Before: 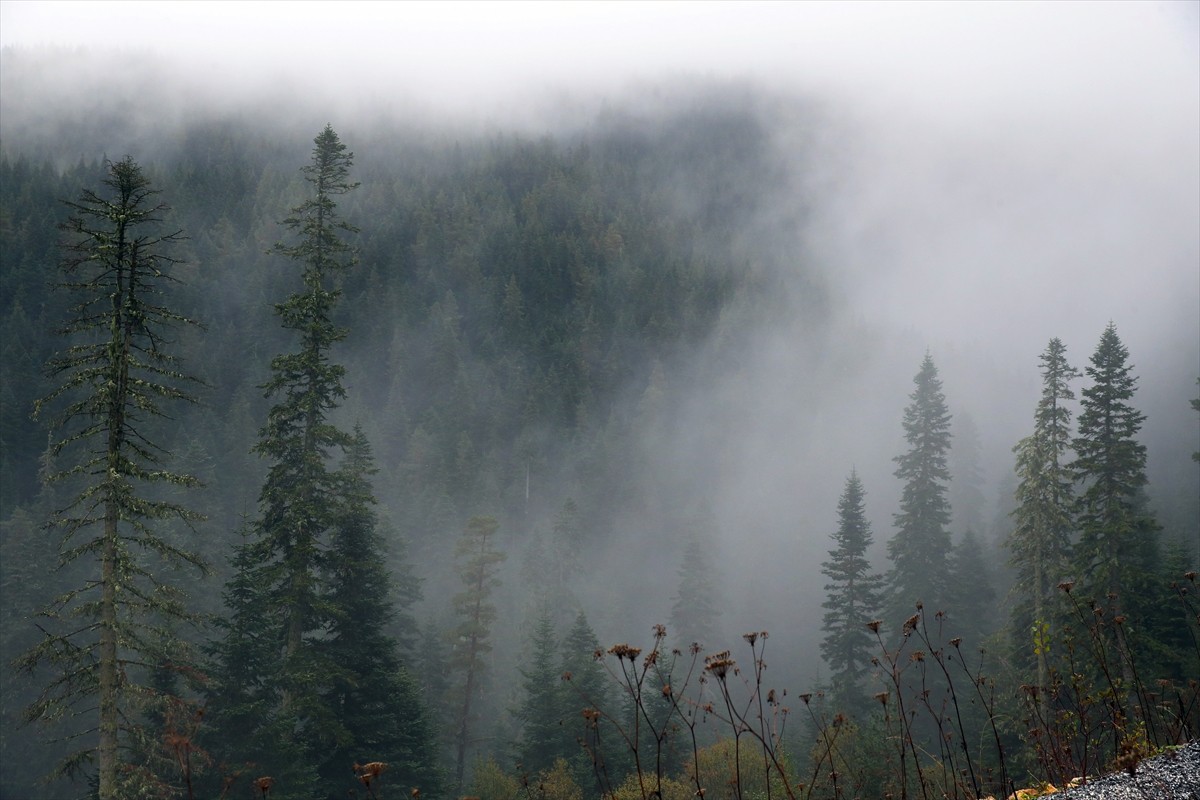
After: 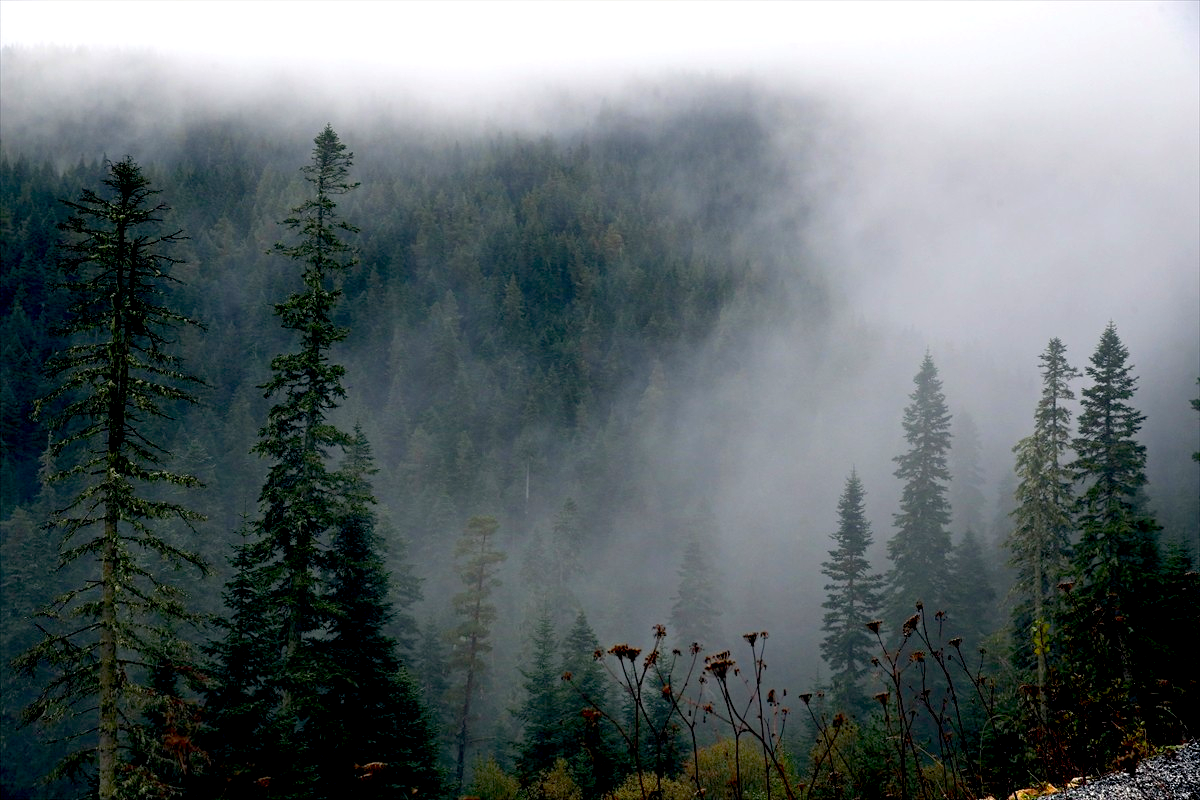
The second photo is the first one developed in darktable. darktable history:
haze removal: compatibility mode true, adaptive false
exposure: black level correction 0.025, exposure 0.184 EV, compensate exposure bias true, compensate highlight preservation false
